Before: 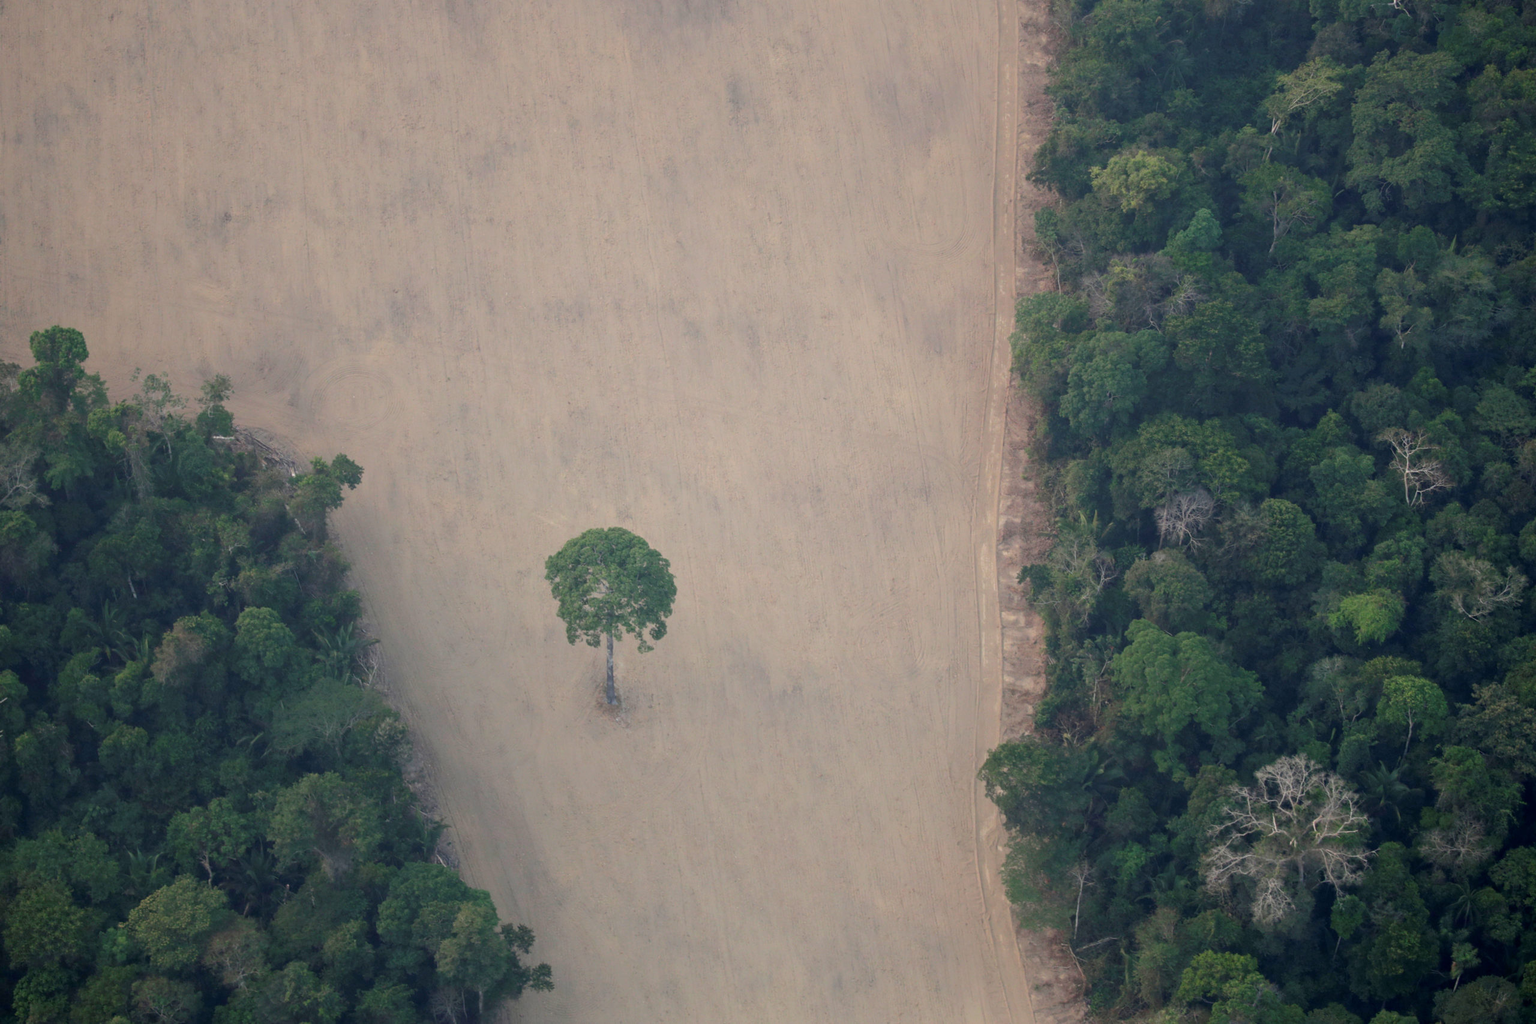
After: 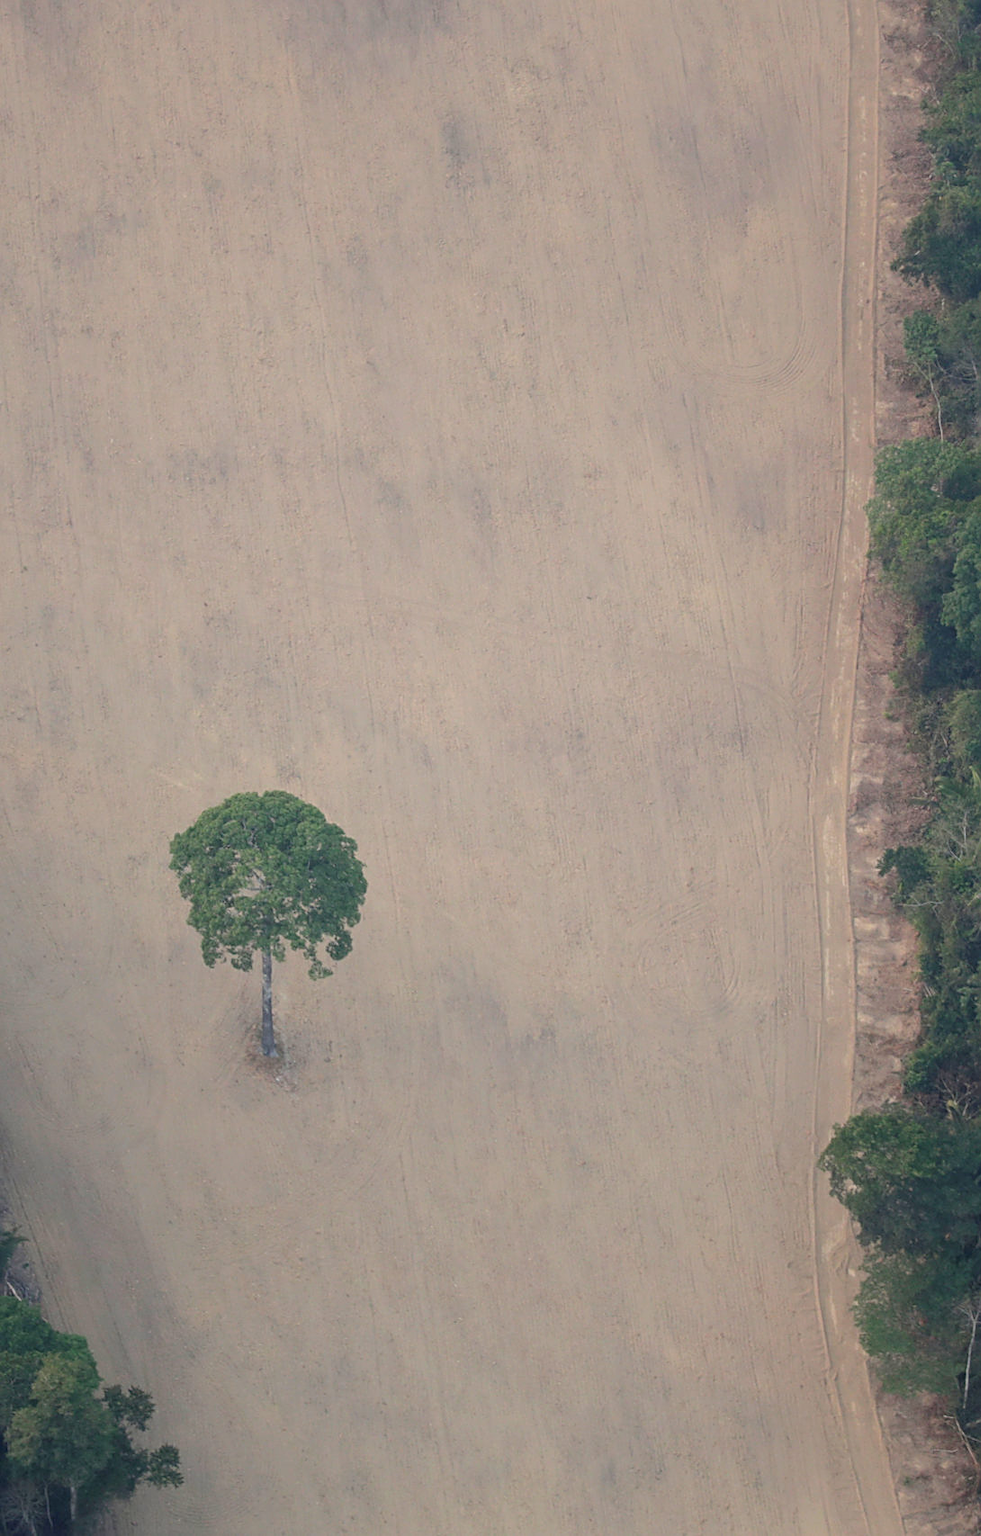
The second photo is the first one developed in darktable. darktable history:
sharpen: on, module defaults
crop: left 28.126%, right 29.228%
